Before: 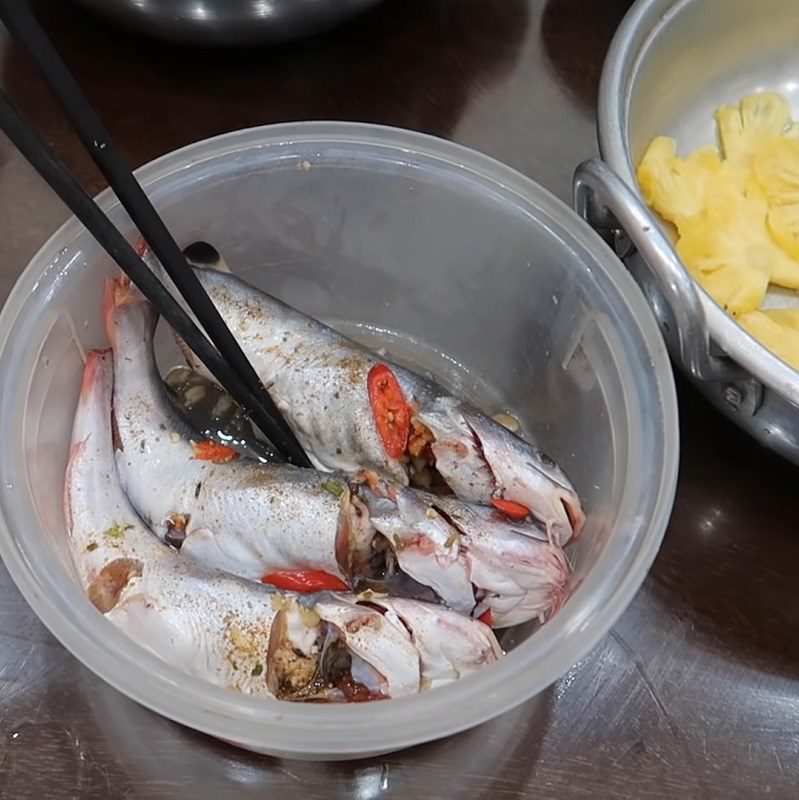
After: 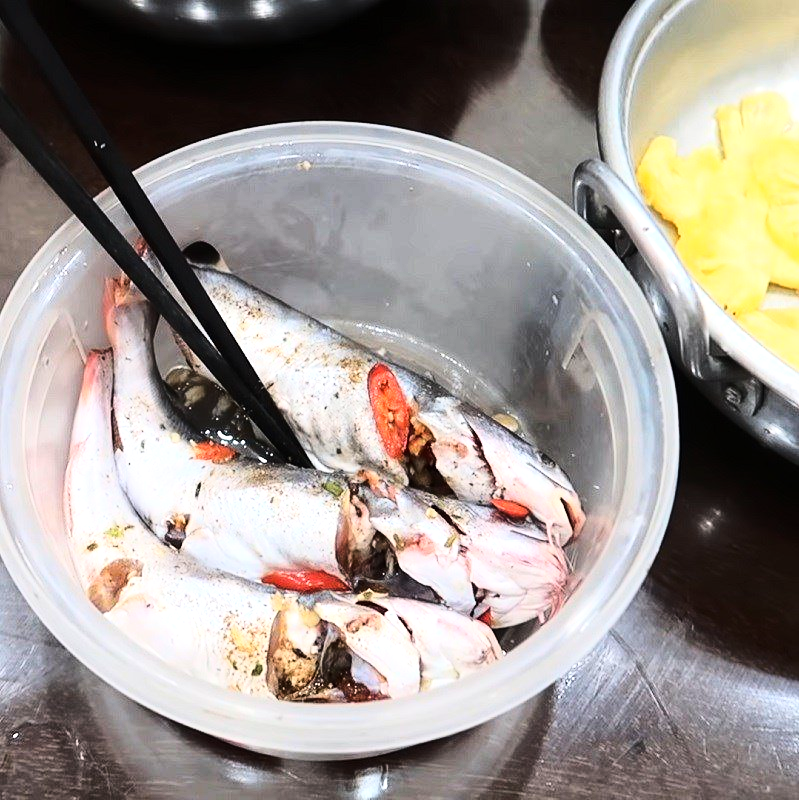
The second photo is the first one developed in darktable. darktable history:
tone equalizer: -8 EV -0.782 EV, -7 EV -0.669 EV, -6 EV -0.595 EV, -5 EV -0.365 EV, -3 EV 0.403 EV, -2 EV 0.6 EV, -1 EV 0.696 EV, +0 EV 0.776 EV, edges refinement/feathering 500, mask exposure compensation -1.57 EV, preserve details no
base curve: curves: ch0 [(0, 0) (0.028, 0.03) (0.121, 0.232) (0.46, 0.748) (0.859, 0.968) (1, 1)]
